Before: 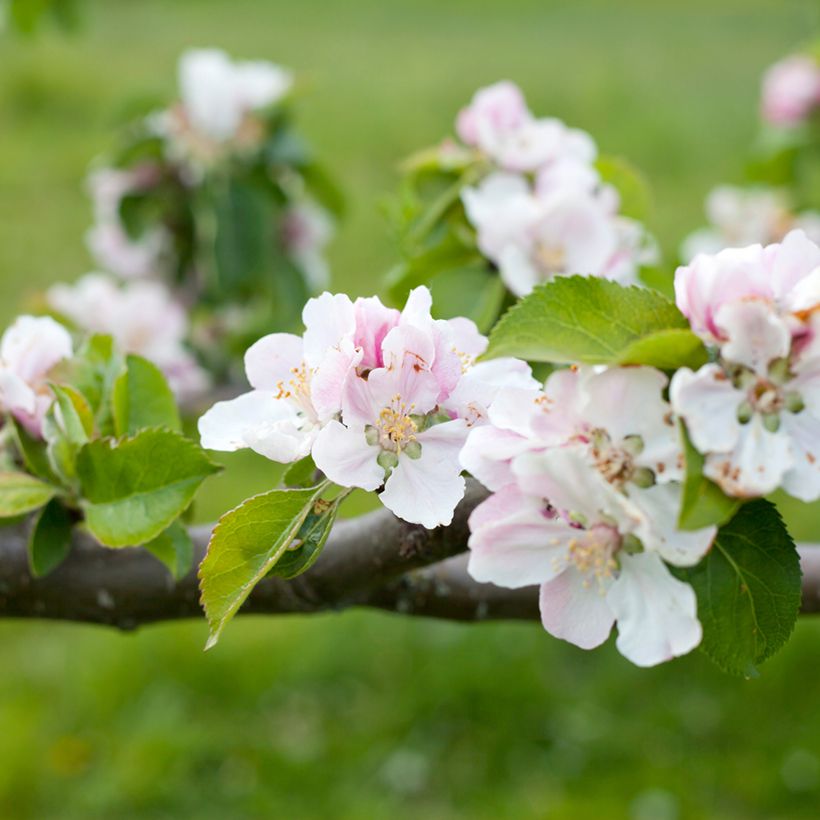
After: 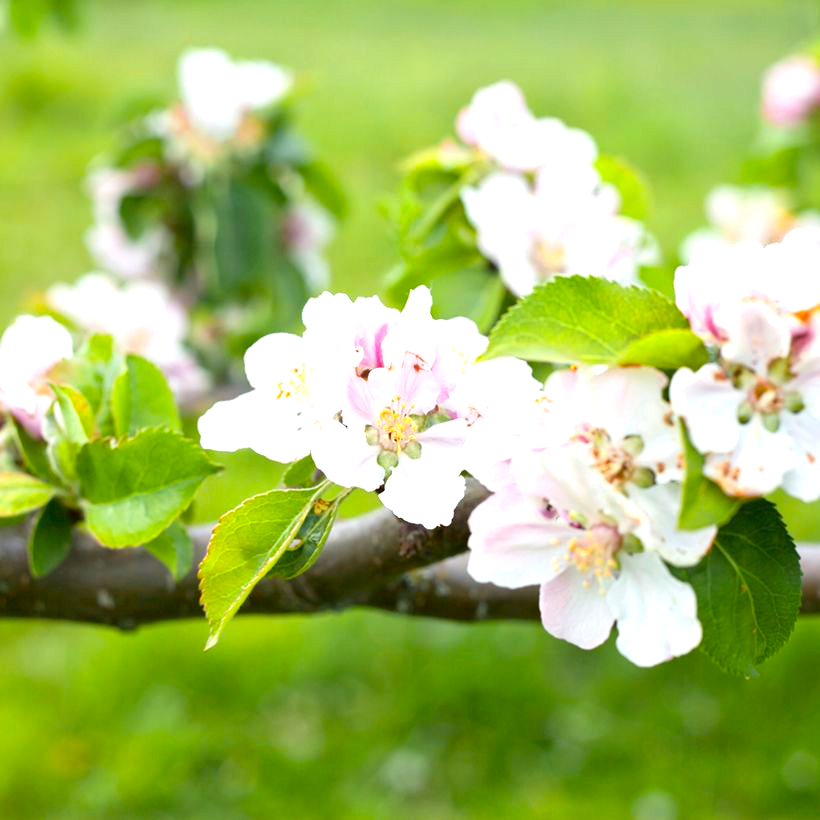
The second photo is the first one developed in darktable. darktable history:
exposure: black level correction 0, exposure 0.697 EV, compensate highlight preservation false
color zones: curves: ch0 [(0.224, 0.526) (0.75, 0.5)]; ch1 [(0.055, 0.526) (0.224, 0.761) (0.377, 0.526) (0.75, 0.5)]
tone equalizer: on, module defaults
